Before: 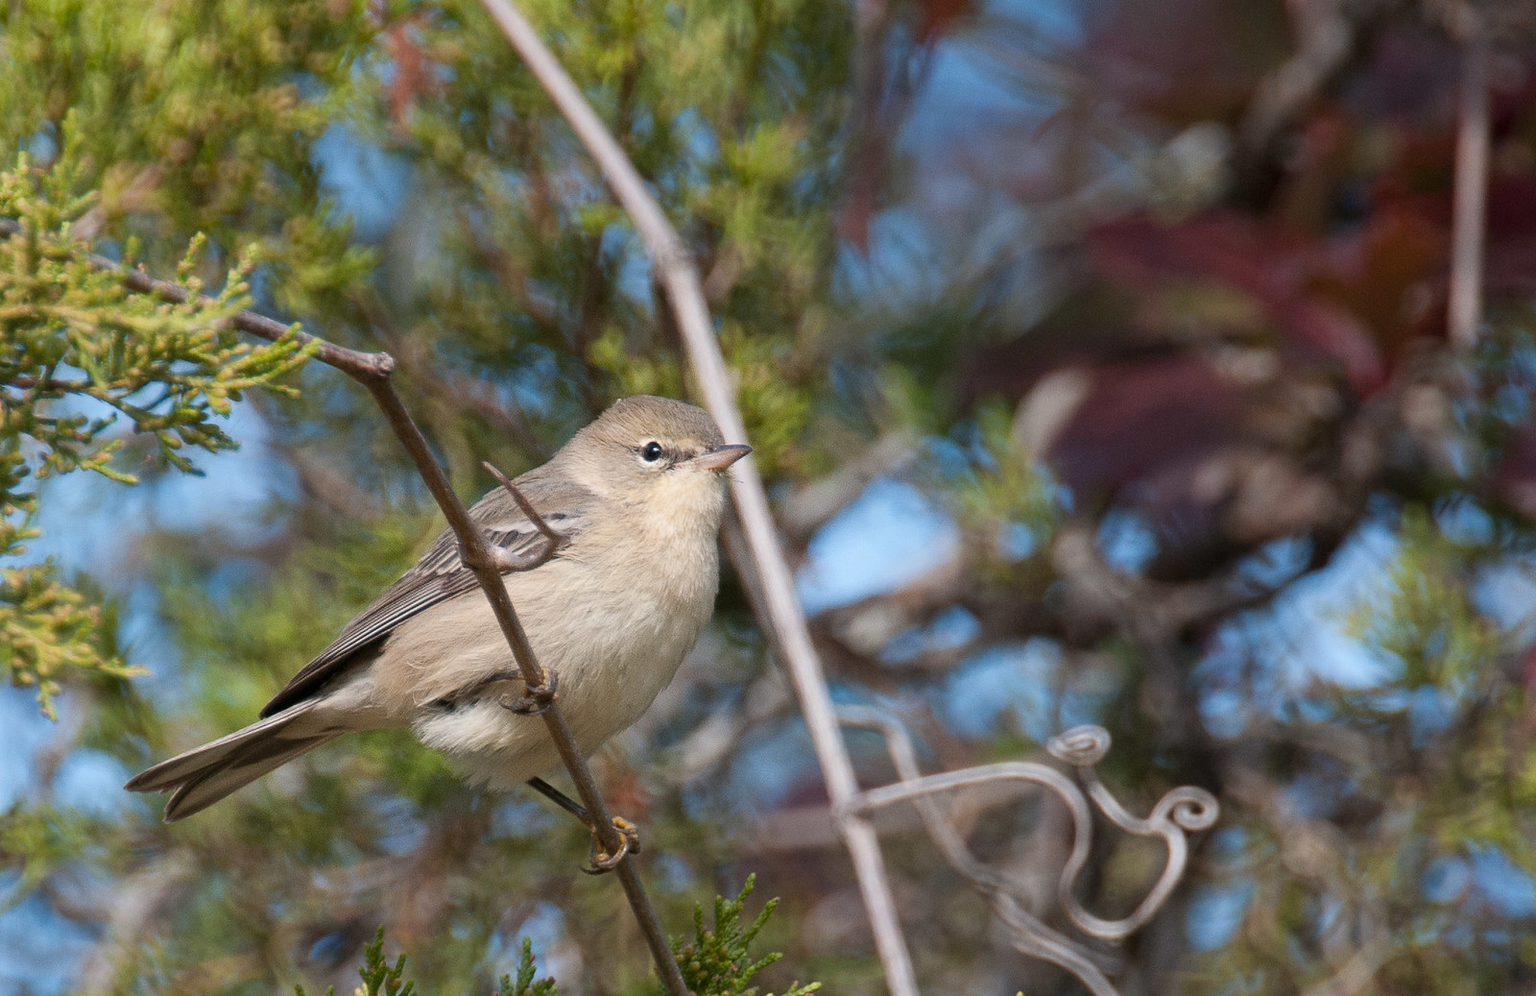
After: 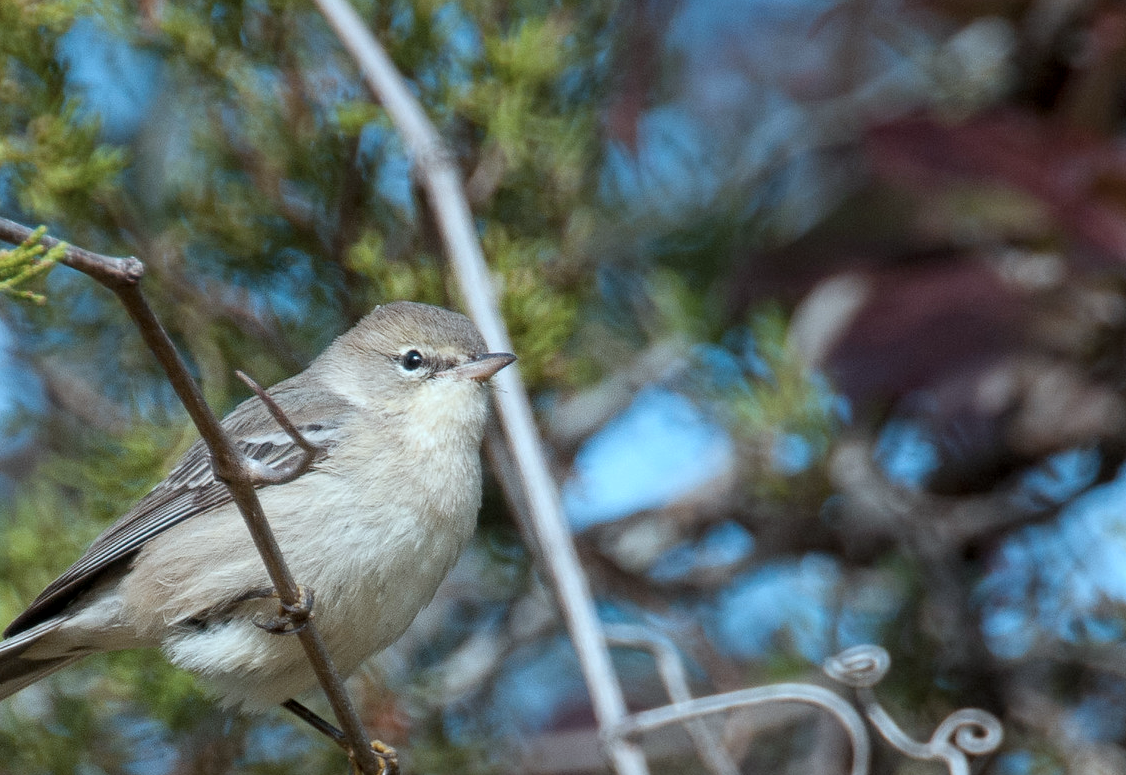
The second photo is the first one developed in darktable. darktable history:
crop and rotate: left 16.755%, top 10.633%, right 12.823%, bottom 14.554%
local contrast: on, module defaults
color balance rgb: perceptual saturation grading › global saturation 19.547%, global vibrance 20%
color correction: highlights a* -13.33, highlights b* -17.65, saturation 0.707
